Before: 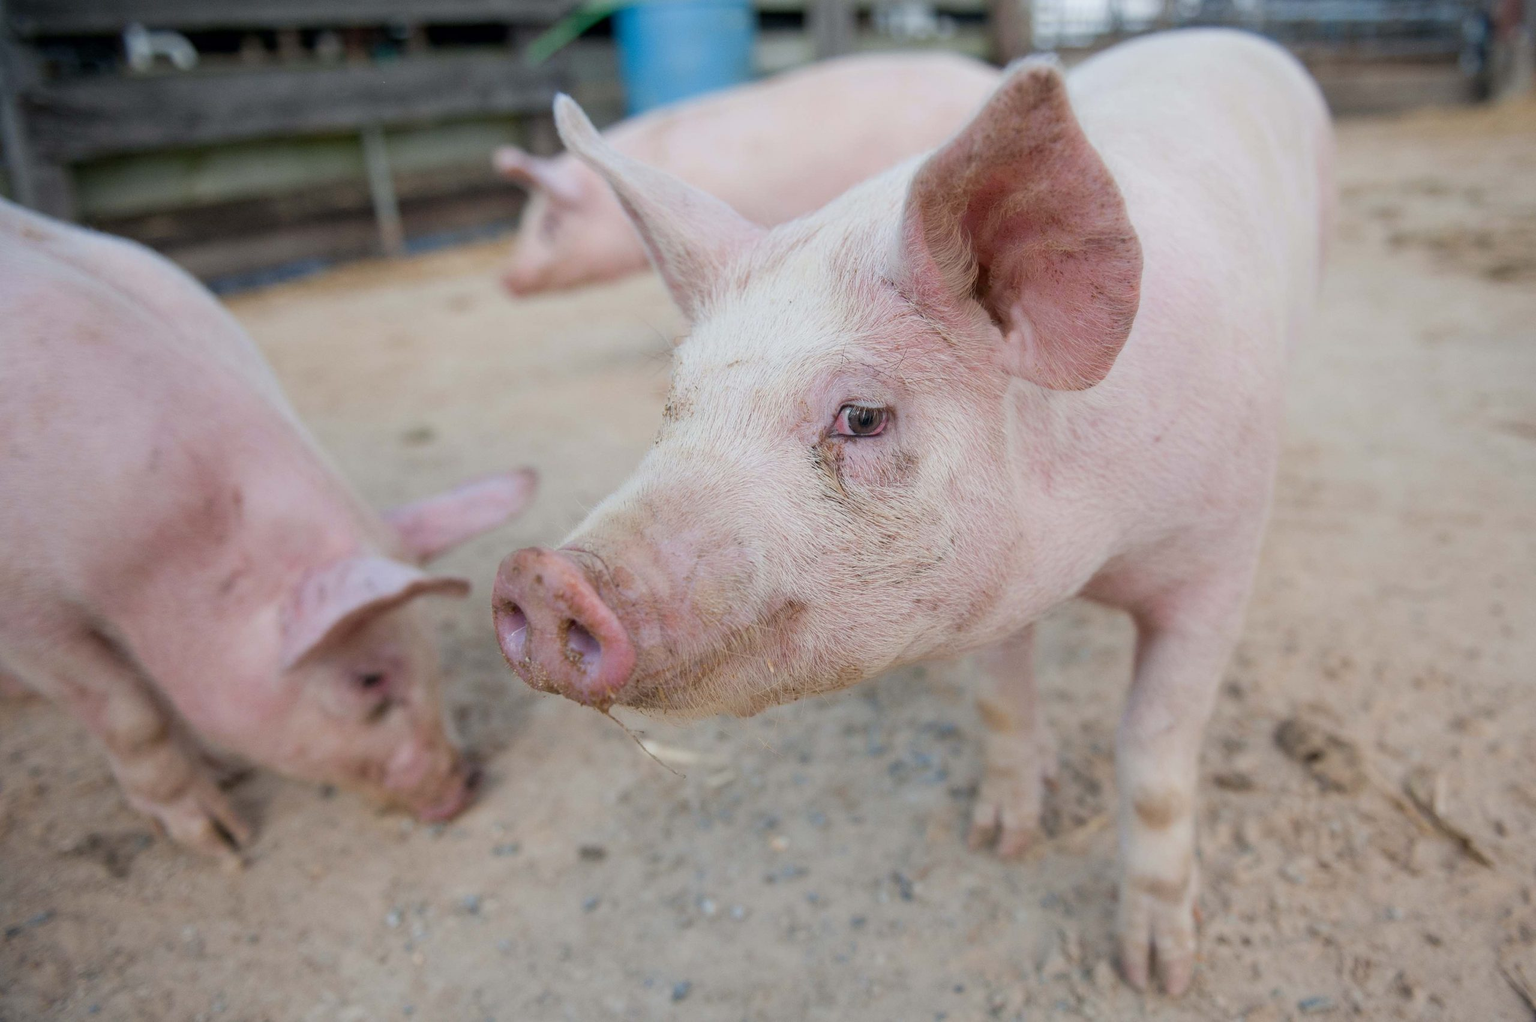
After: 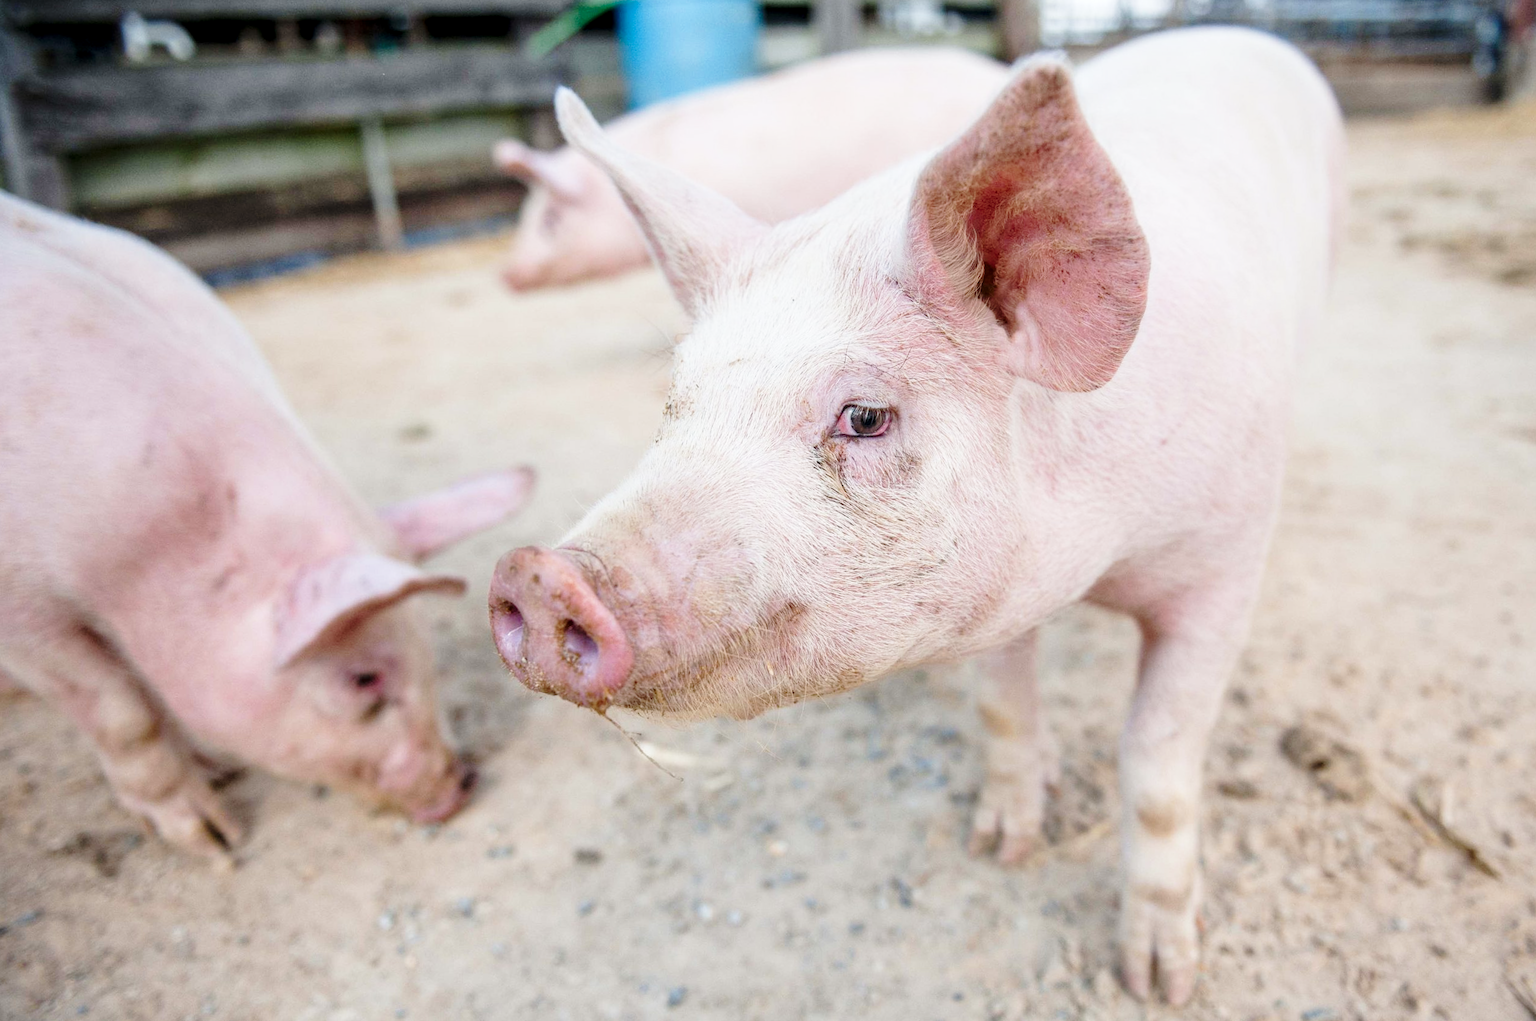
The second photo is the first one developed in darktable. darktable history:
base curve: curves: ch0 [(0, 0) (0.028, 0.03) (0.121, 0.232) (0.46, 0.748) (0.859, 0.968) (1, 1)], preserve colors none
local contrast: on, module defaults
crop and rotate: angle -0.481°
